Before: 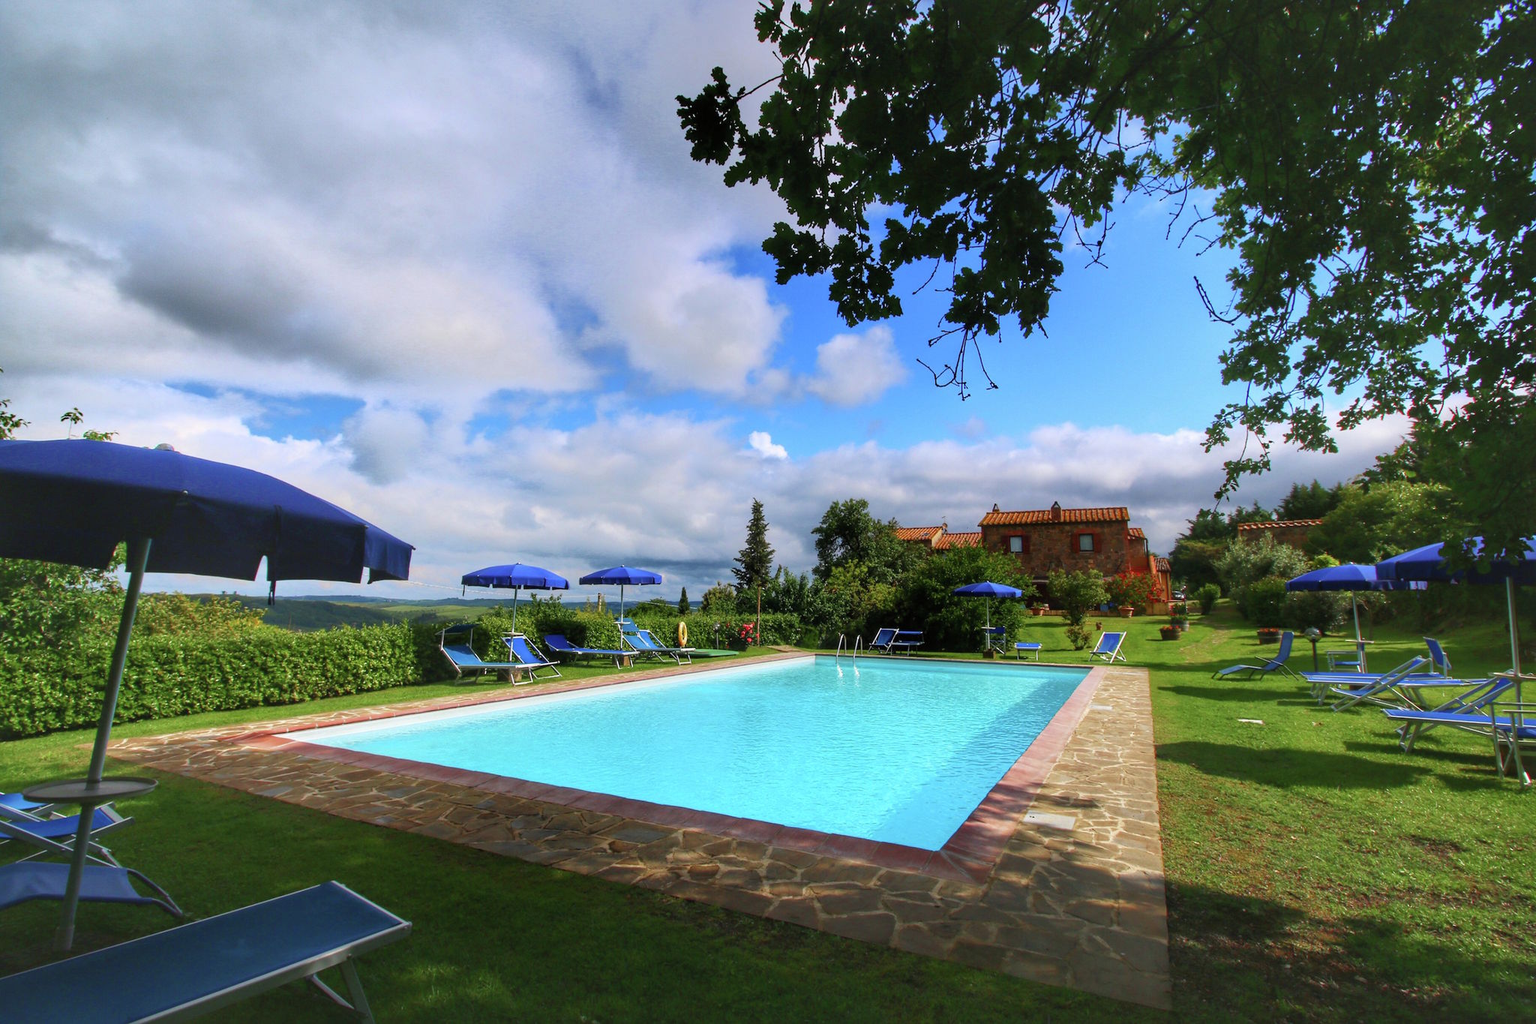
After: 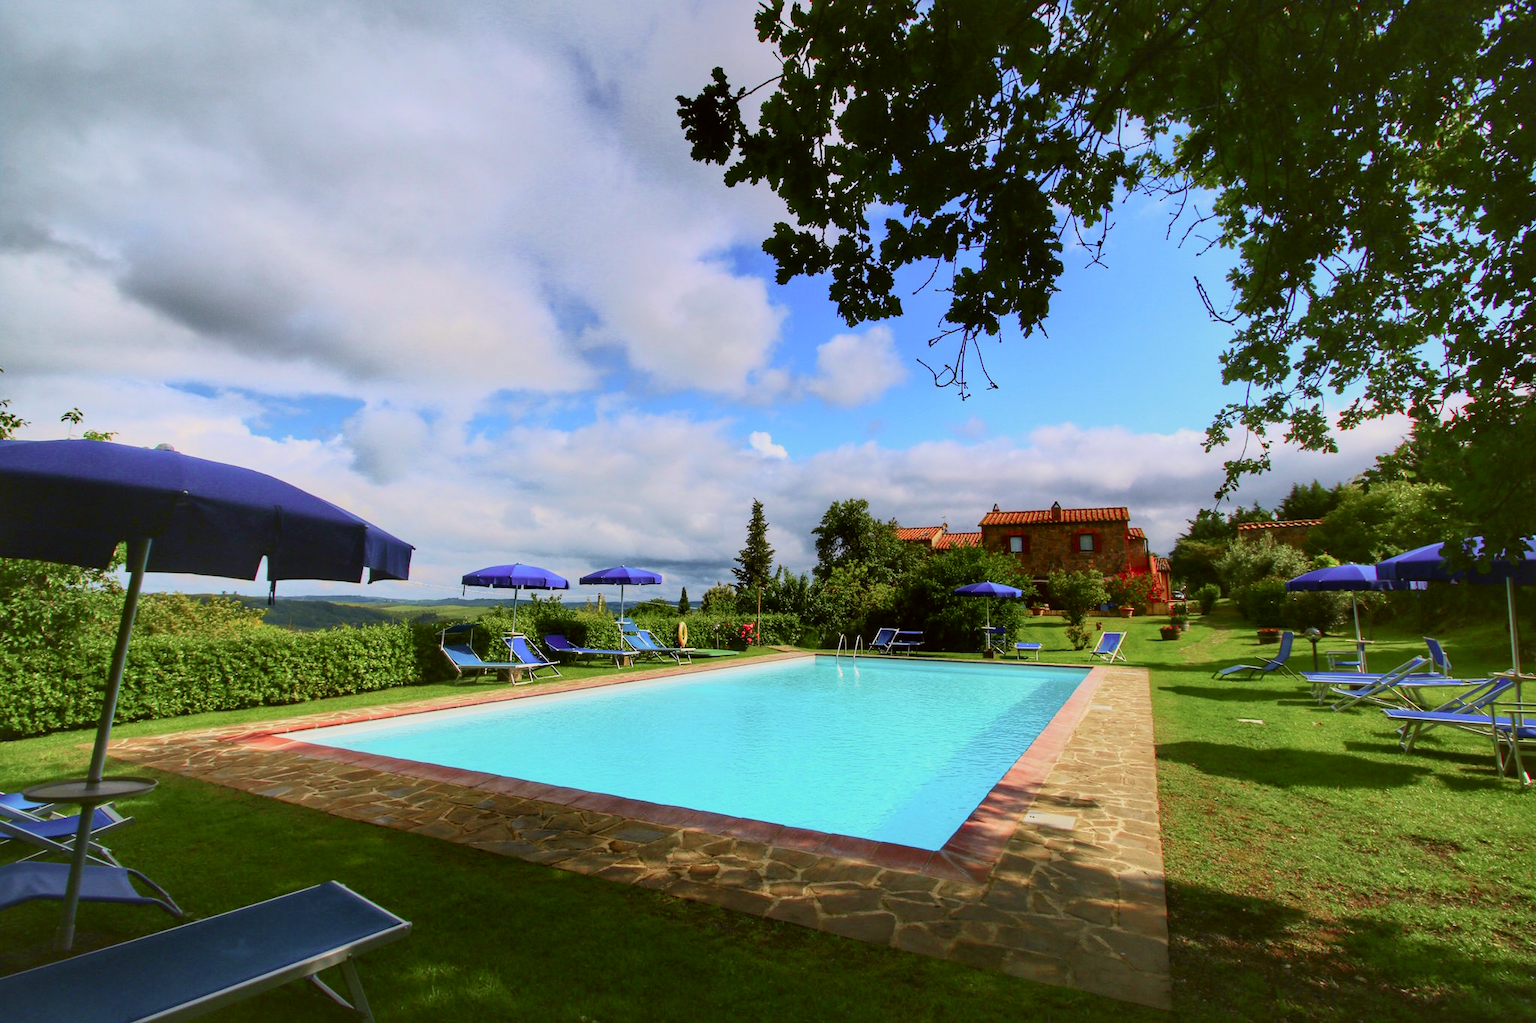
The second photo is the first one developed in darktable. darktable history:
tone curve: curves: ch0 [(0, 0) (0.091, 0.066) (0.184, 0.16) (0.491, 0.519) (0.748, 0.765) (1, 0.919)]; ch1 [(0, 0) (0.179, 0.173) (0.322, 0.32) (0.424, 0.424) (0.502, 0.504) (0.56, 0.575) (0.631, 0.675) (0.777, 0.806) (1, 1)]; ch2 [(0, 0) (0.434, 0.447) (0.485, 0.495) (0.524, 0.563) (0.676, 0.691) (1, 1)], color space Lab, independent channels, preserve colors none
